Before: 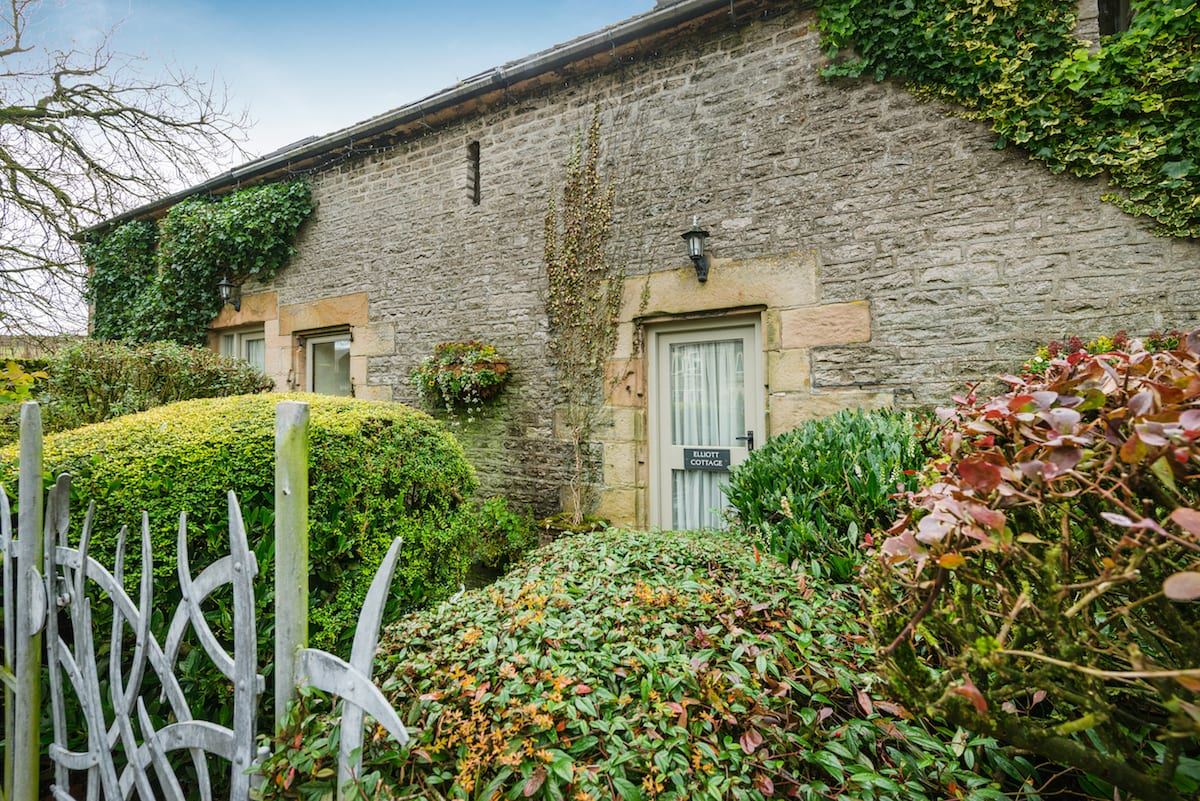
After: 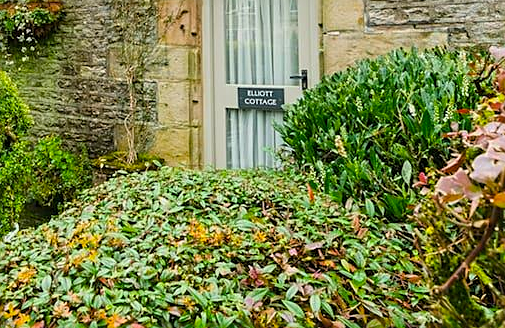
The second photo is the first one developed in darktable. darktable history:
shadows and highlights: radius 108.52, shadows 44.07, highlights -67.8, low approximation 0.01, soften with gaussian
sharpen: on, module defaults
crop: left 37.221%, top 45.169%, right 20.63%, bottom 13.777%
color balance rgb: perceptual saturation grading › global saturation 25%, global vibrance 10%
